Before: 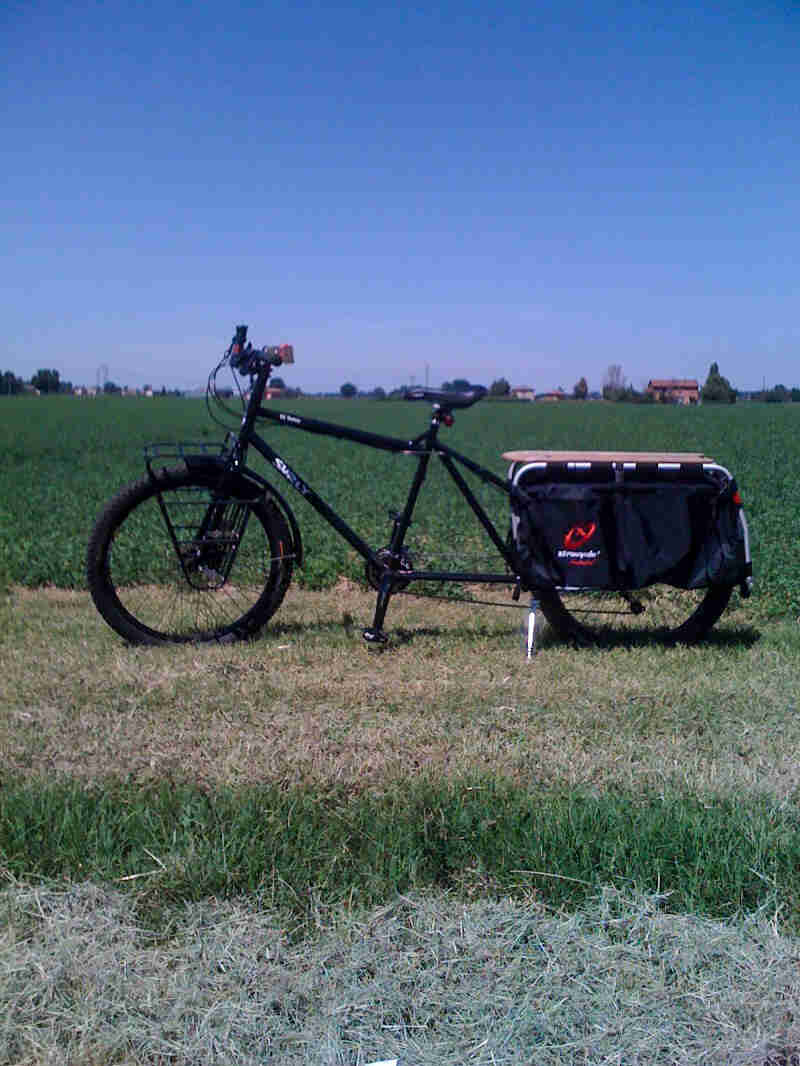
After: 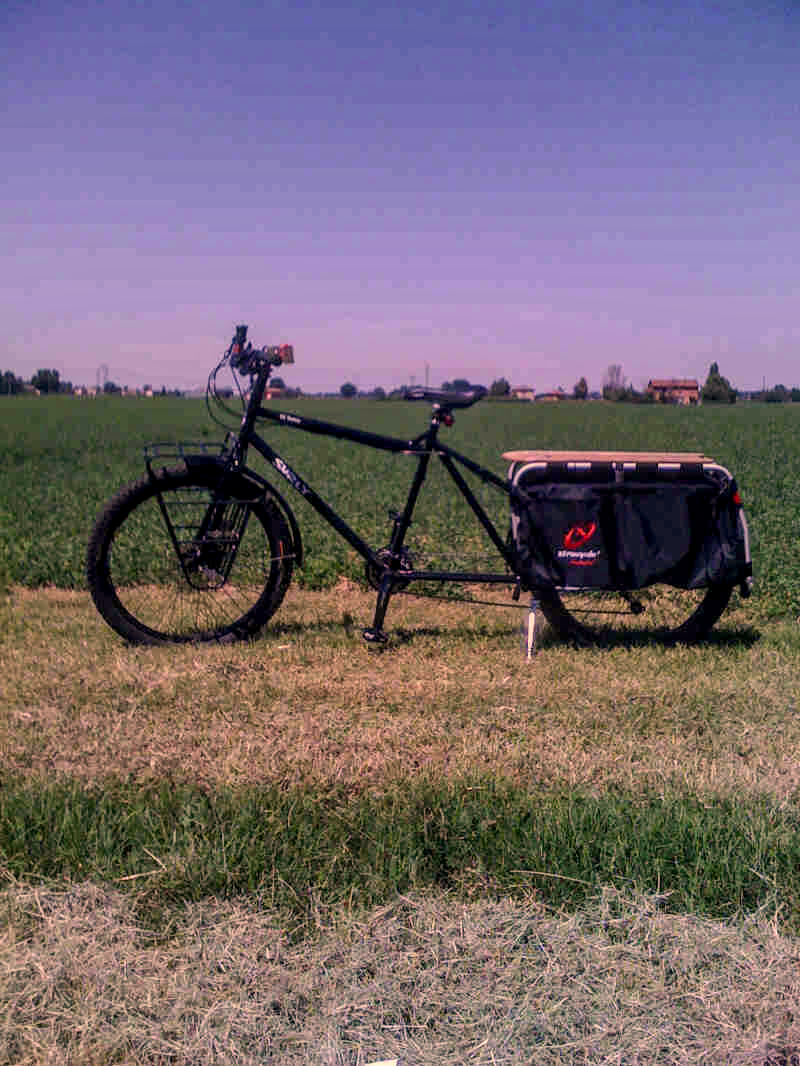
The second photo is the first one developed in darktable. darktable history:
color correction: highlights a* 21.88, highlights b* 22.25
local contrast: highlights 0%, shadows 0%, detail 133%
